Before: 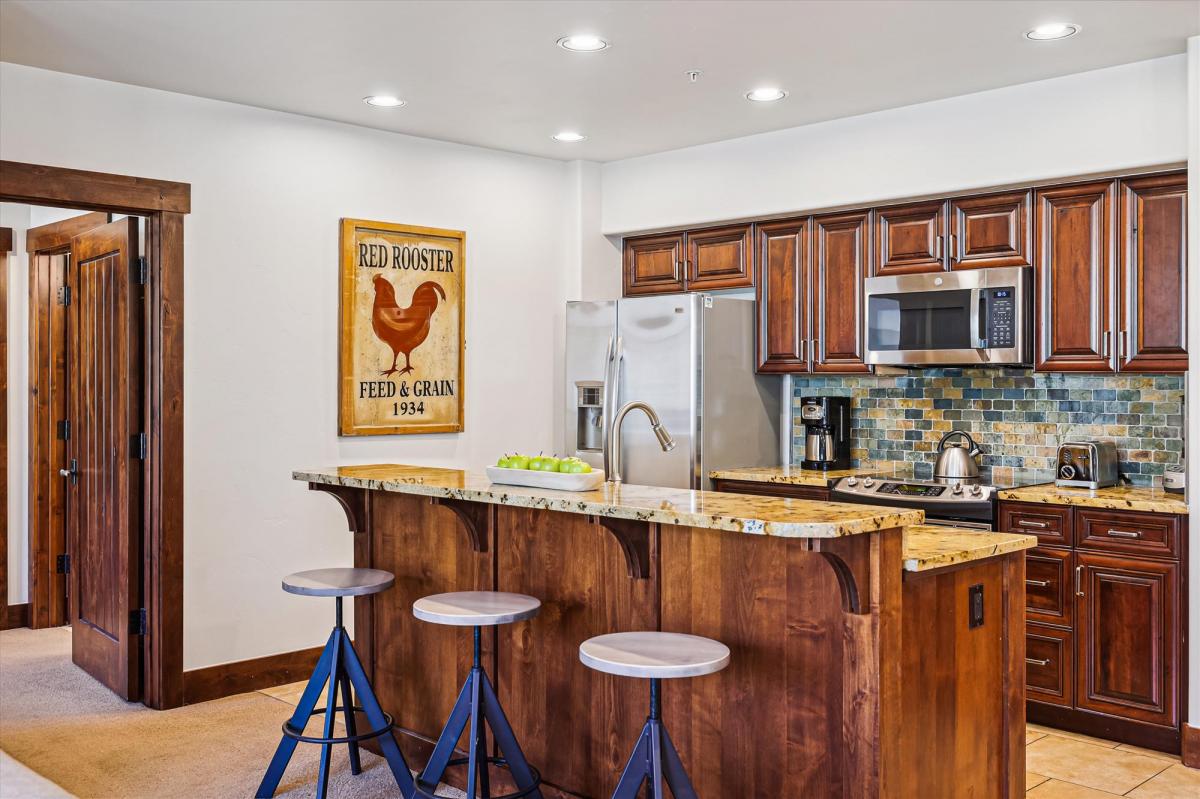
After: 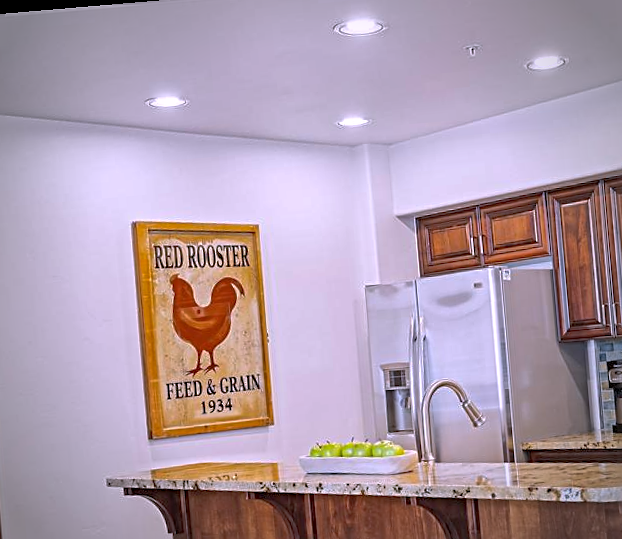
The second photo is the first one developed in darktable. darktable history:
crop: left 17.835%, top 7.675%, right 32.881%, bottom 32.213%
vignetting: fall-off start 71.74%
shadows and highlights: on, module defaults
sharpen: on, module defaults
rotate and perspective: rotation -4.86°, automatic cropping off
white balance: red 1.042, blue 1.17
